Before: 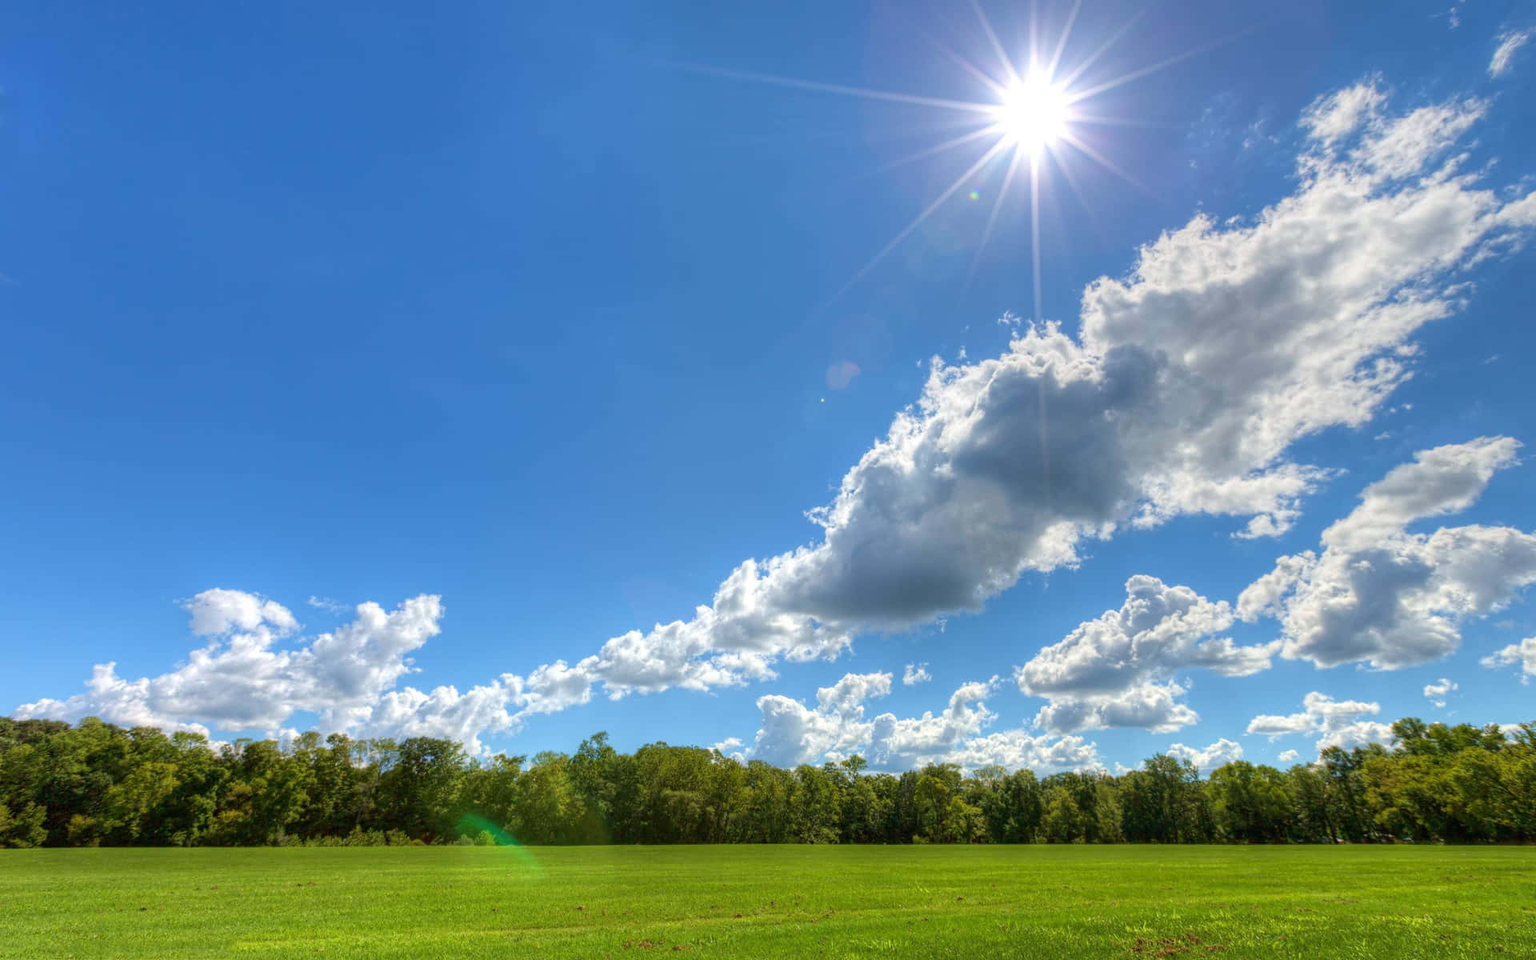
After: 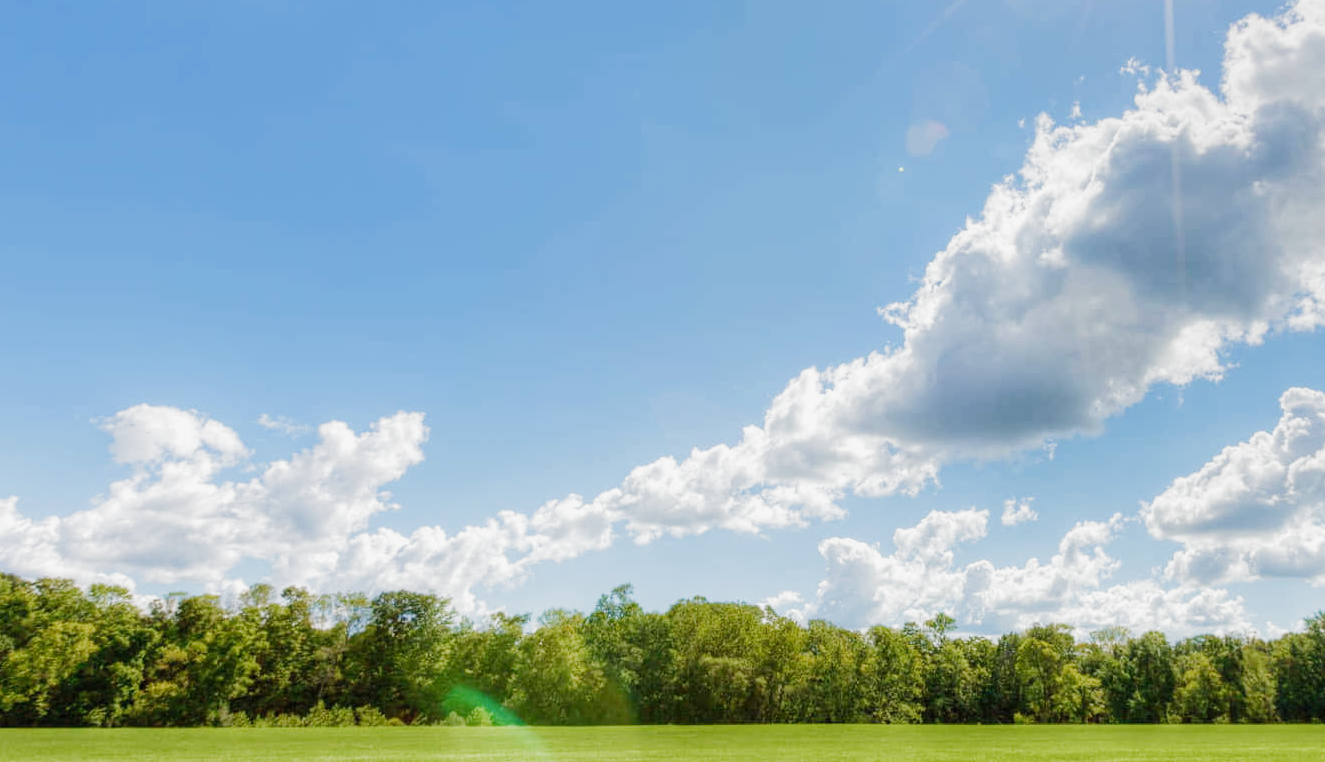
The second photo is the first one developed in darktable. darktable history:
filmic rgb: black relative exposure -7.99 EV, white relative exposure 3.87 EV, hardness 4.32, preserve chrominance no, color science v5 (2021), contrast in shadows safe, contrast in highlights safe
exposure: black level correction 0, exposure 1.121 EV, compensate highlight preservation false
crop: left 6.665%, top 27.657%, right 24.28%, bottom 8.768%
